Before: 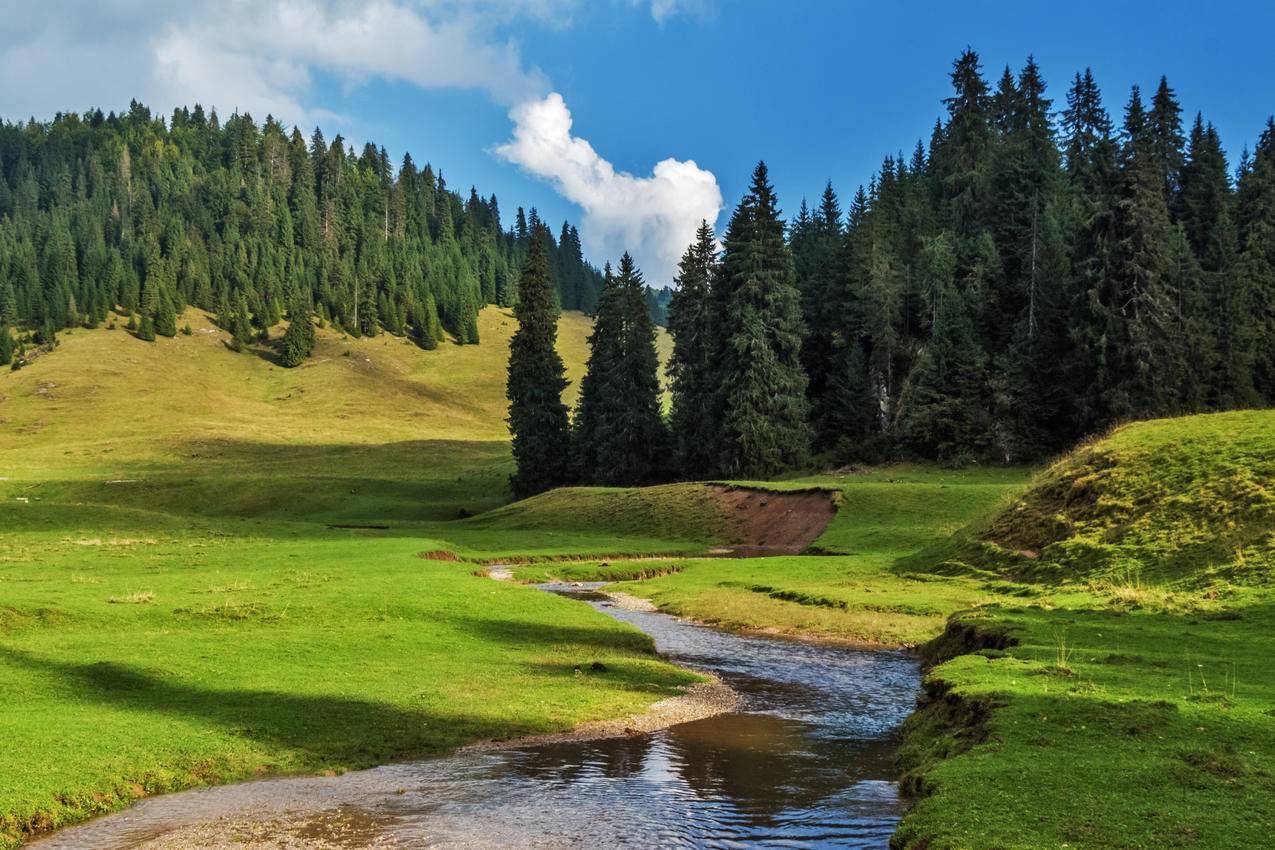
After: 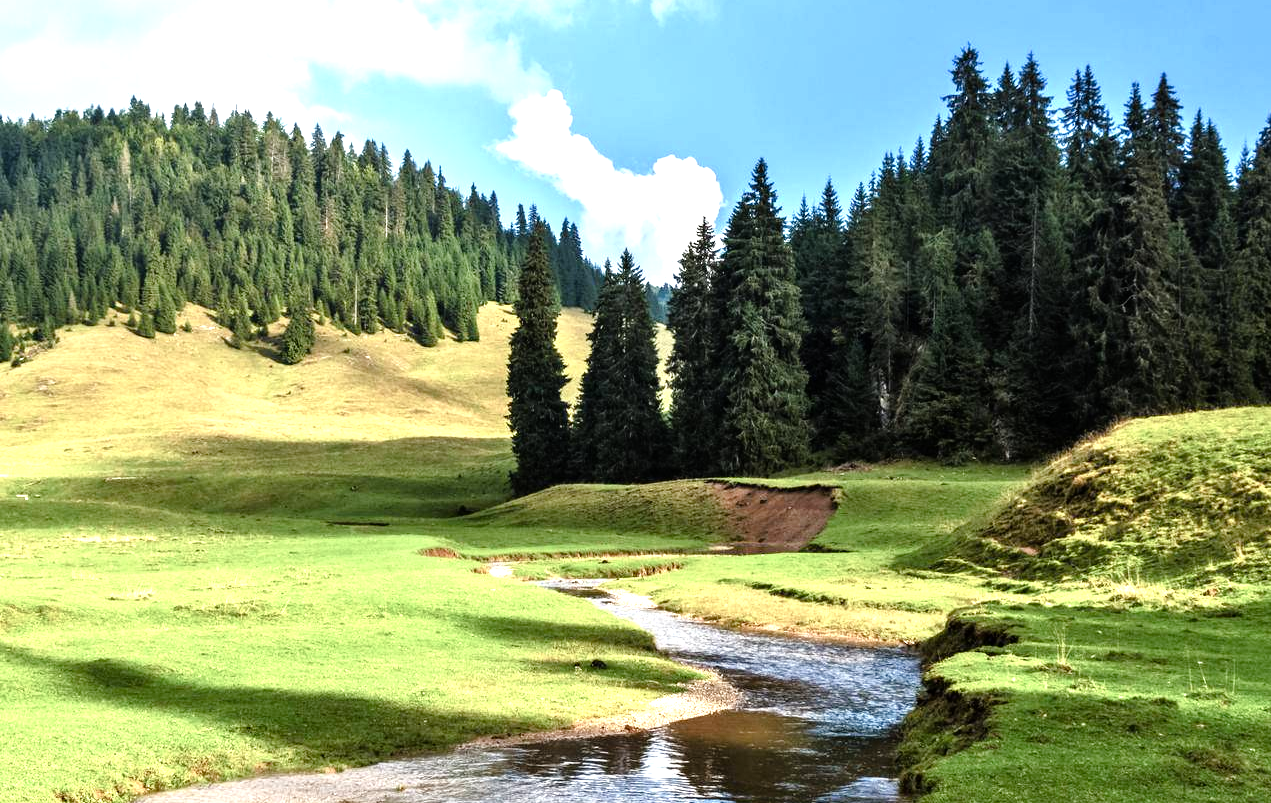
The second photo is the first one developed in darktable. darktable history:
crop: top 0.443%, right 0.255%, bottom 5.057%
exposure: exposure 0.298 EV, compensate exposure bias true, compensate highlight preservation false
color balance rgb: perceptual saturation grading › global saturation 0.188%, perceptual saturation grading › highlights -32.096%, perceptual saturation grading › mid-tones 6.04%, perceptual saturation grading › shadows 18.161%
tone equalizer: -8 EV -1.11 EV, -7 EV -1 EV, -6 EV -0.859 EV, -5 EV -0.592 EV, -3 EV 0.56 EV, -2 EV 0.865 EV, -1 EV 1.01 EV, +0 EV 1.06 EV
